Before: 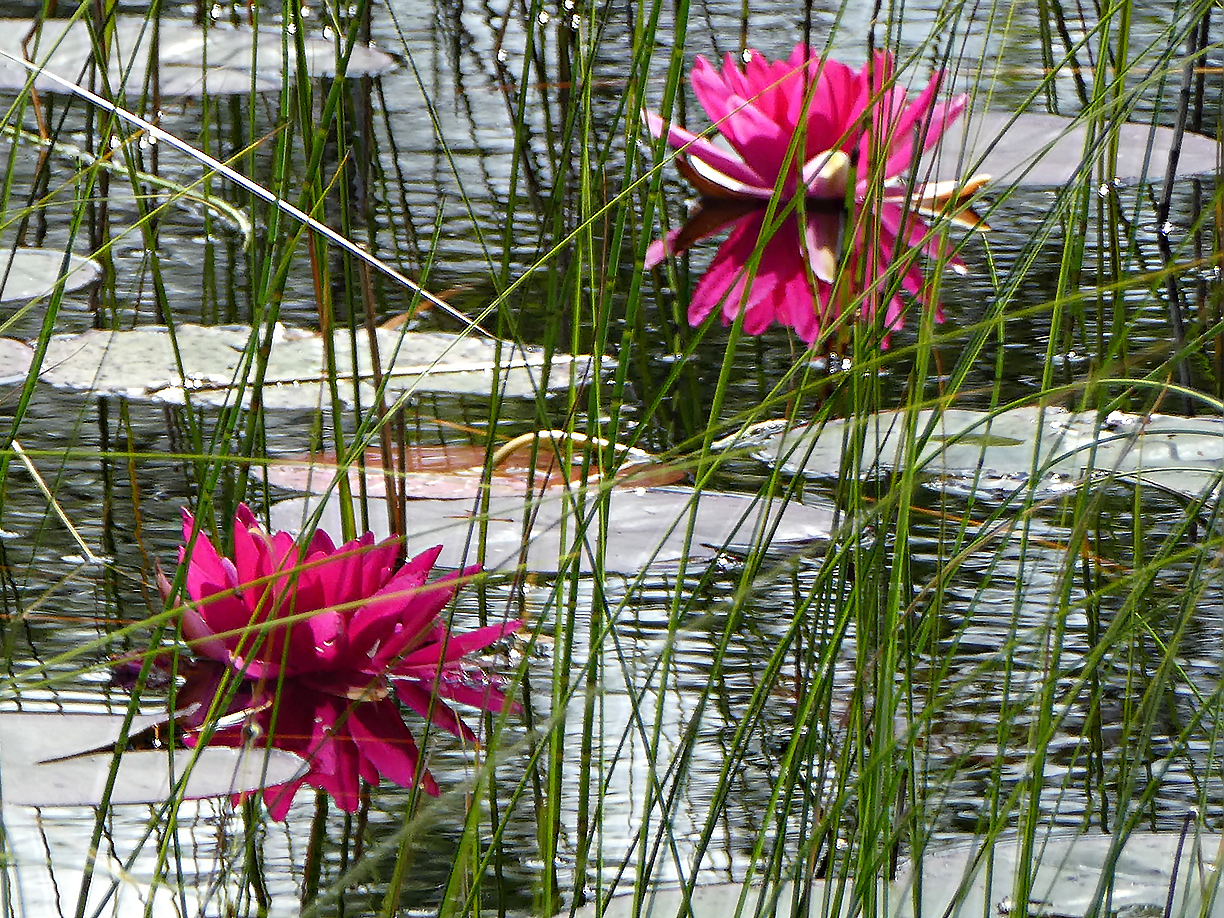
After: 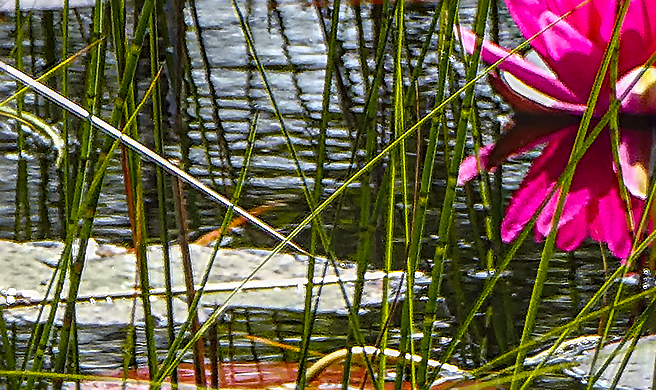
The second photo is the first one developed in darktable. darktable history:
color balance rgb: linear chroma grading › global chroma 14.61%, perceptual saturation grading › global saturation 19.578%, global vibrance 30.3%
local contrast: highlights 3%, shadows 6%, detail 181%
exposure: black level correction -0.015, exposure -0.5 EV, compensate highlight preservation false
crop: left 15.35%, top 9.251%, right 31%, bottom 48.166%
tone curve: curves: ch0 [(0, 0.024) (0.119, 0.146) (0.474, 0.485) (0.718, 0.739) (0.817, 0.839) (1, 0.998)]; ch1 [(0, 0) (0.377, 0.416) (0.439, 0.451) (0.477, 0.485) (0.501, 0.503) (0.538, 0.544) (0.58, 0.613) (0.664, 0.7) (0.783, 0.804) (1, 1)]; ch2 [(0, 0) (0.38, 0.405) (0.463, 0.456) (0.498, 0.497) (0.524, 0.535) (0.578, 0.576) (0.648, 0.665) (1, 1)], color space Lab, independent channels, preserve colors none
sharpen: radius 2.558, amount 0.642
